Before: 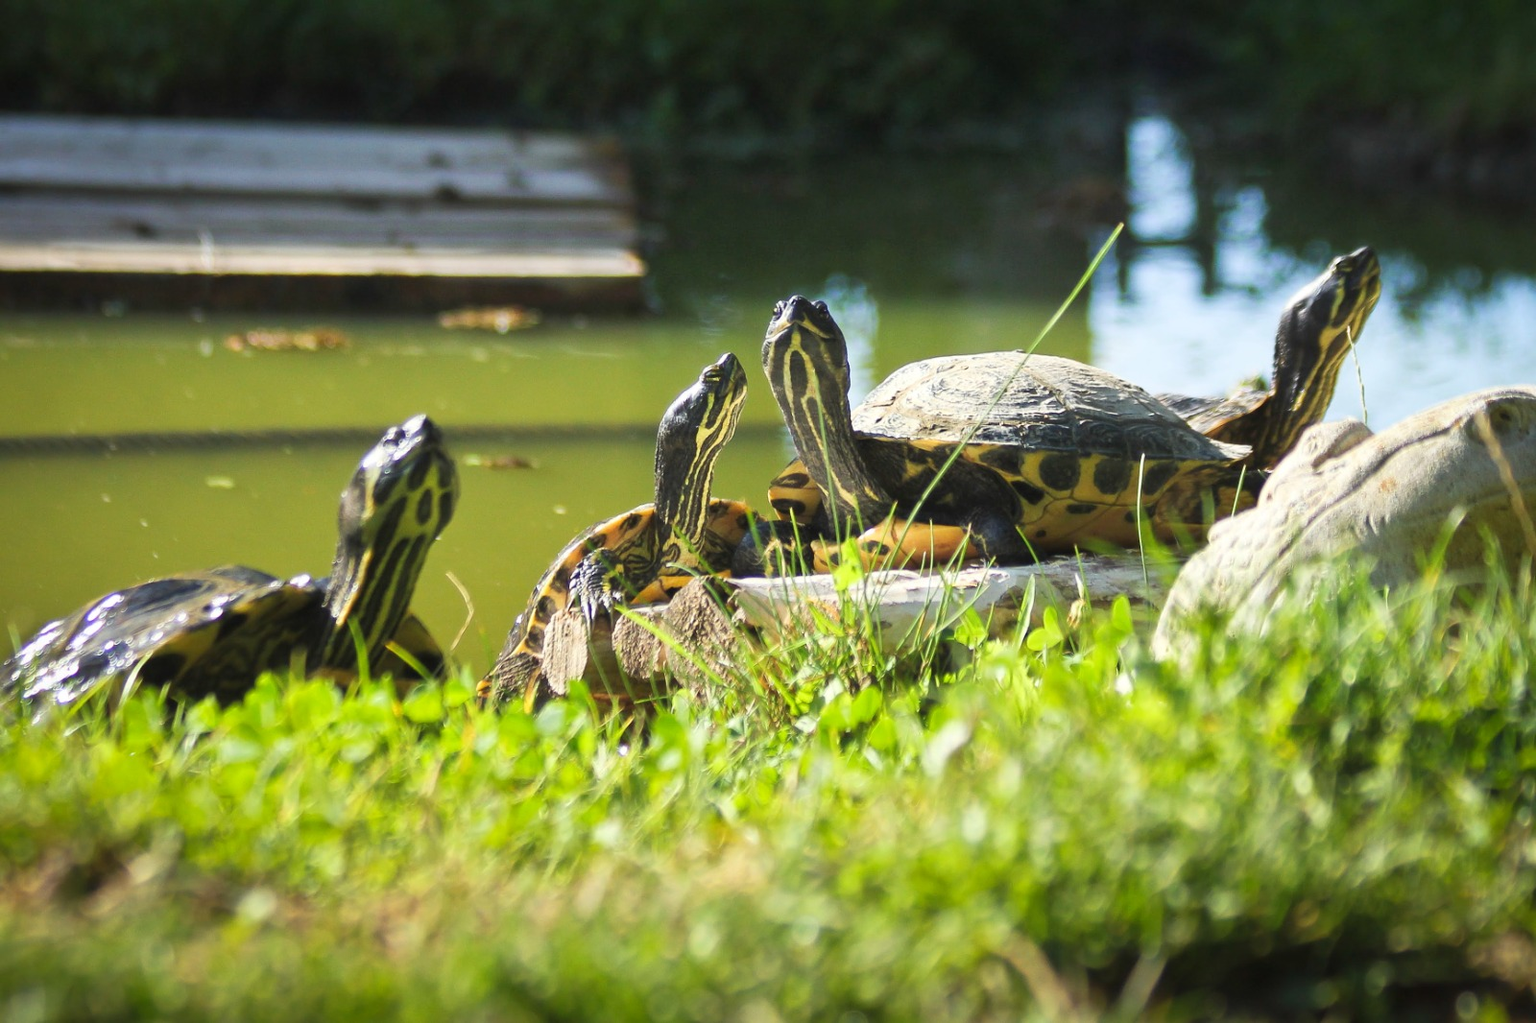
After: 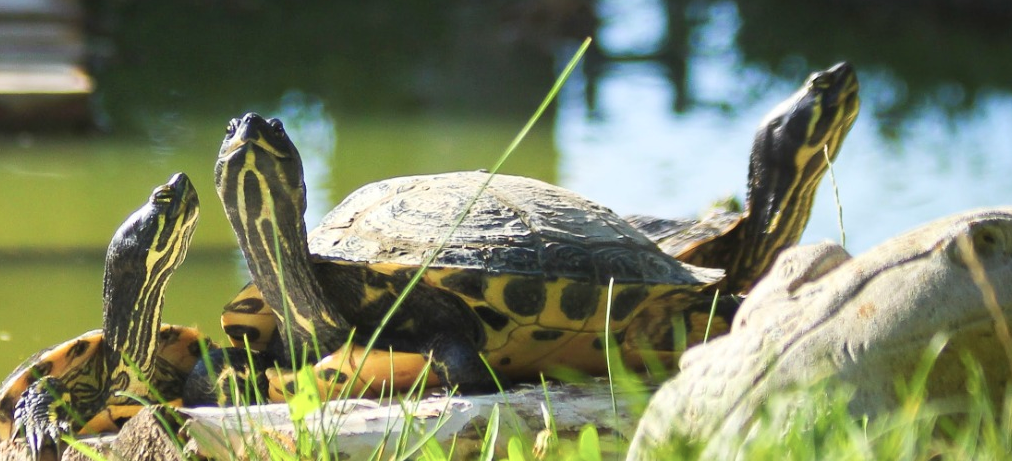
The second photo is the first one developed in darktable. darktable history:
crop: left 36.209%, top 18.329%, right 0.512%, bottom 38.38%
color balance rgb: power › hue 209.47°, linear chroma grading › global chroma 24.379%, perceptual saturation grading › global saturation -27.75%, global vibrance 24.519%
